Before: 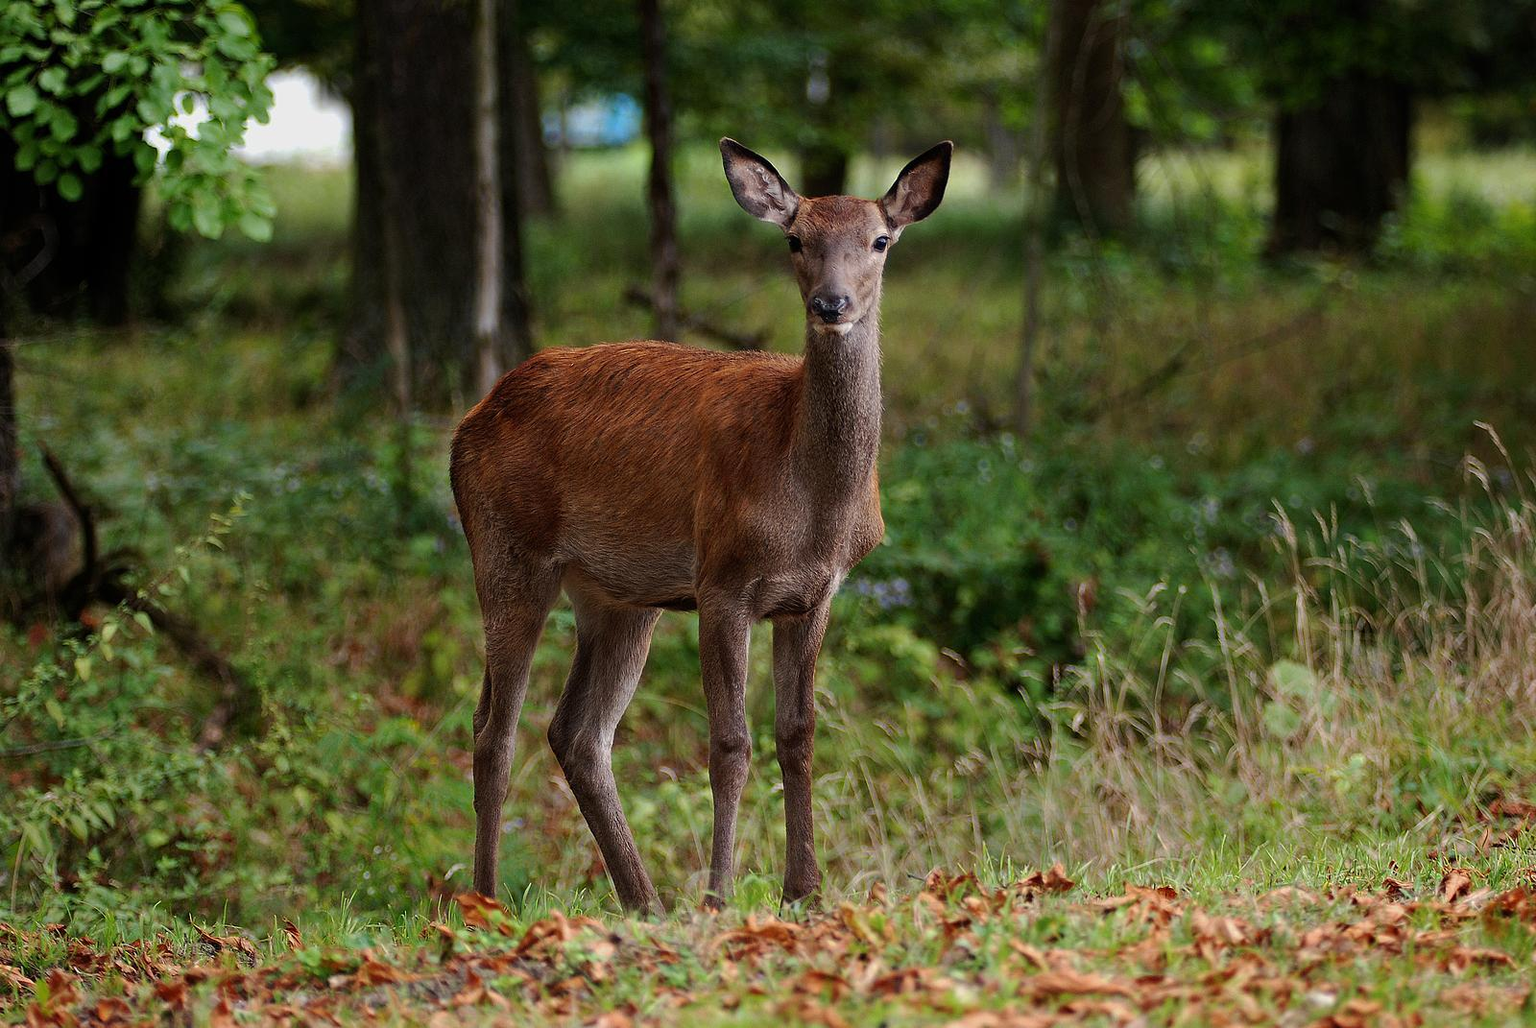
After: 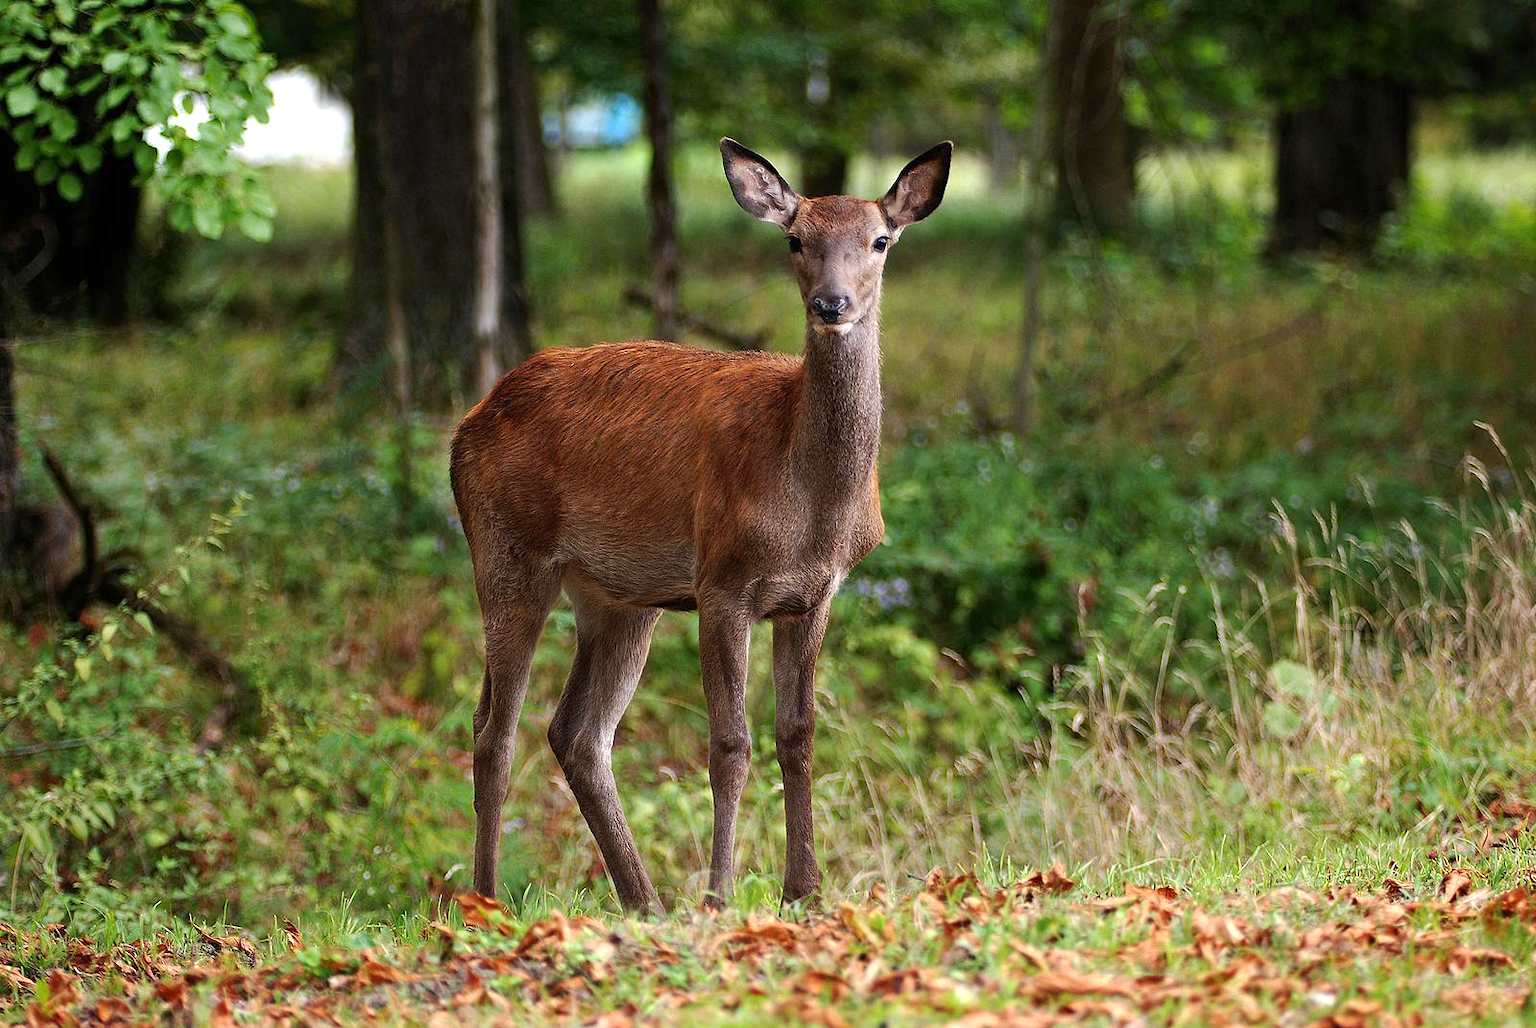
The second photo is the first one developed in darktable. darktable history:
exposure: exposure 0.636 EV, compensate highlight preservation false
color balance: mode lift, gamma, gain (sRGB)
